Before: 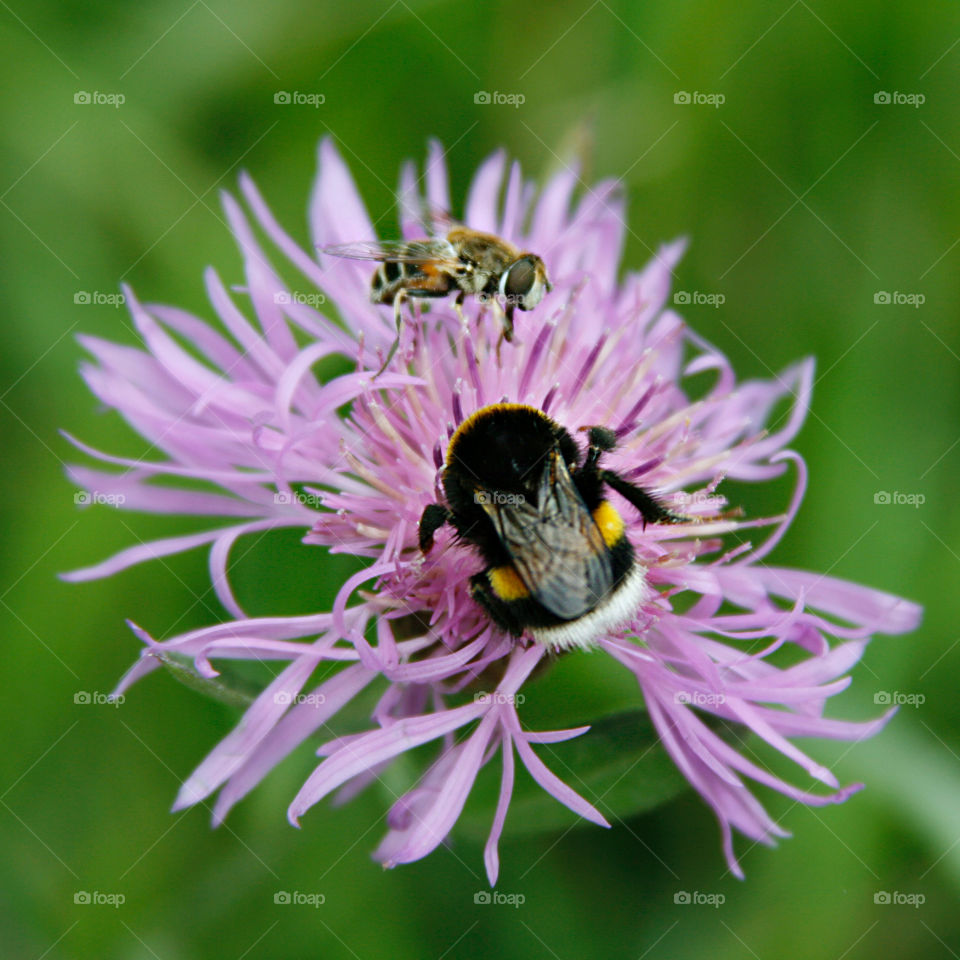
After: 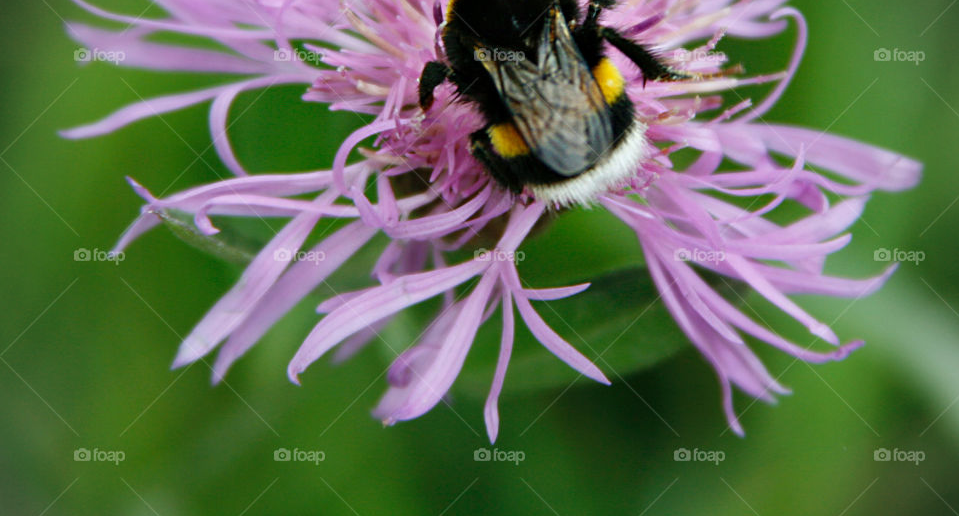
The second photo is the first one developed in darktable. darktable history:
vignetting: brightness -0.167
crop and rotate: top 46.237%
